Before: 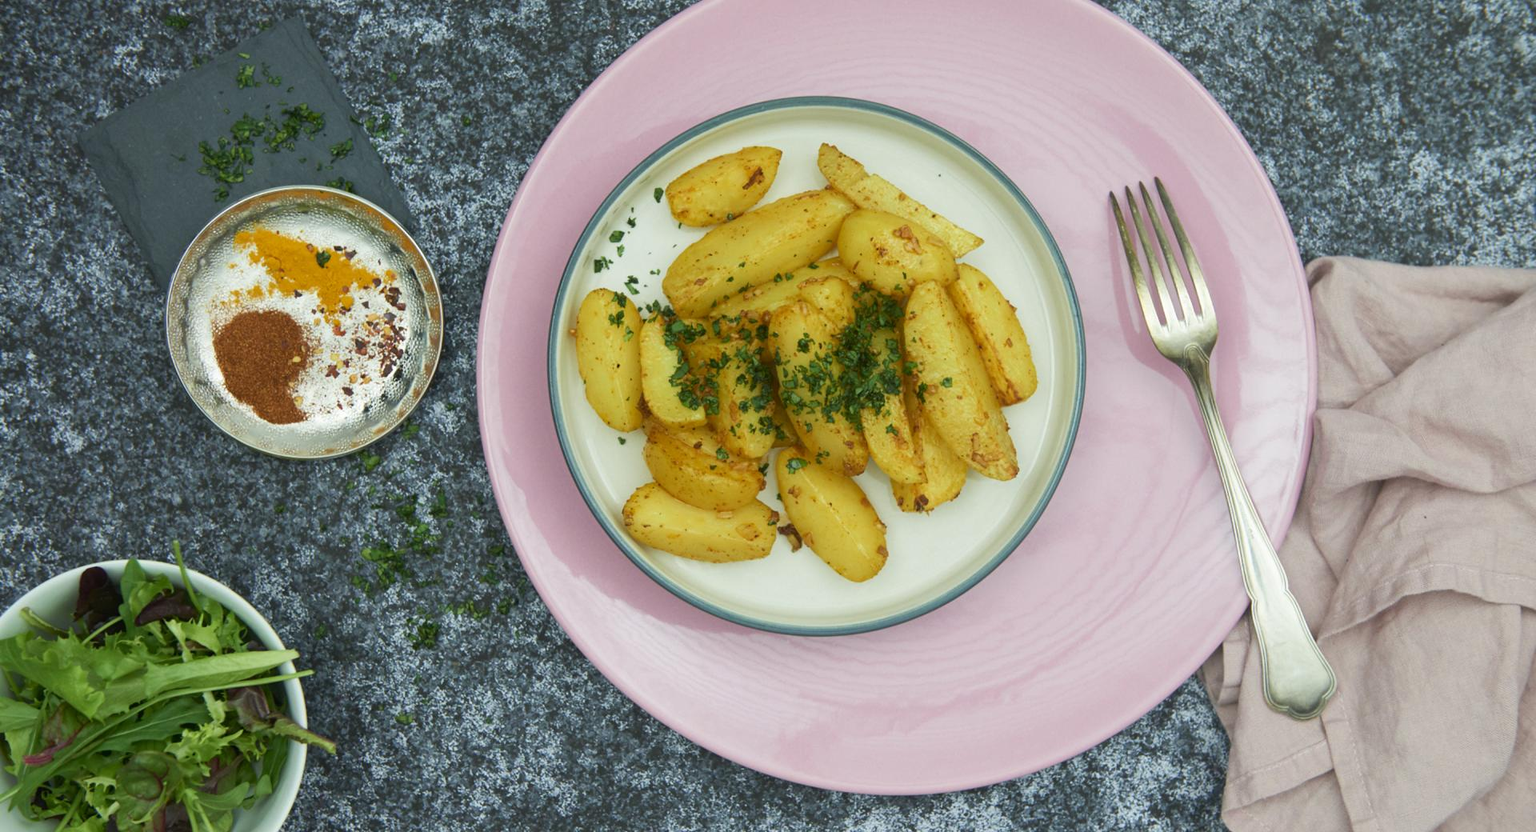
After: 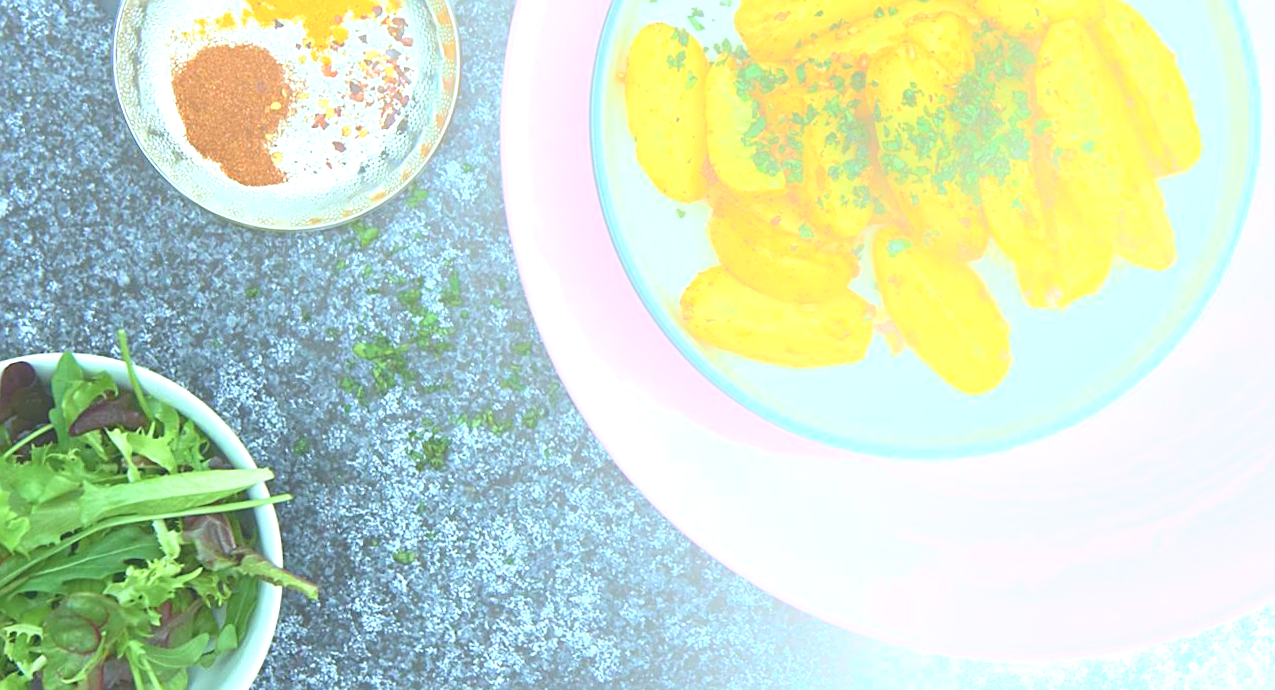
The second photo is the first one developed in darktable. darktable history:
exposure: black level correction 0, exposure 1.2 EV, compensate exposure bias true, compensate highlight preservation false
bloom: size 40%
crop and rotate: angle -0.82°, left 3.85%, top 31.828%, right 27.992%
sharpen: on, module defaults
color calibration: illuminant F (fluorescent), F source F9 (Cool White Deluxe 4150 K) – high CRI, x 0.374, y 0.373, temperature 4158.34 K
